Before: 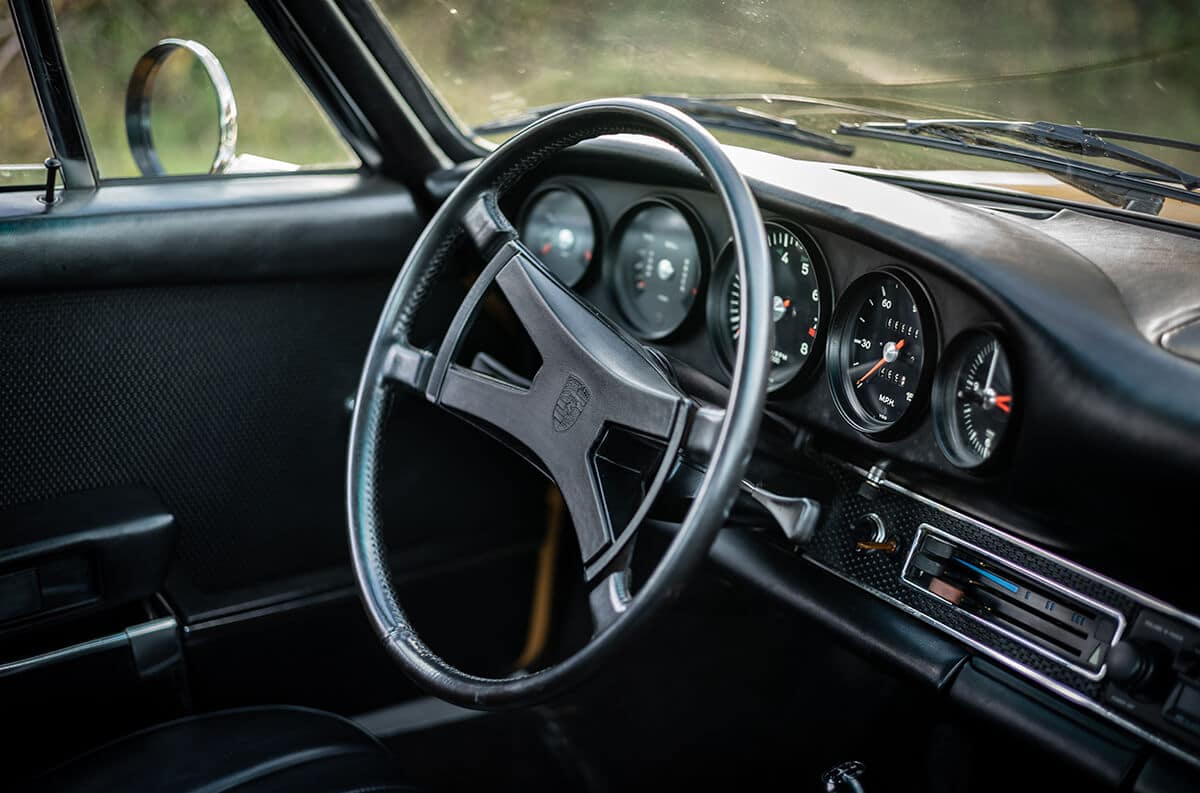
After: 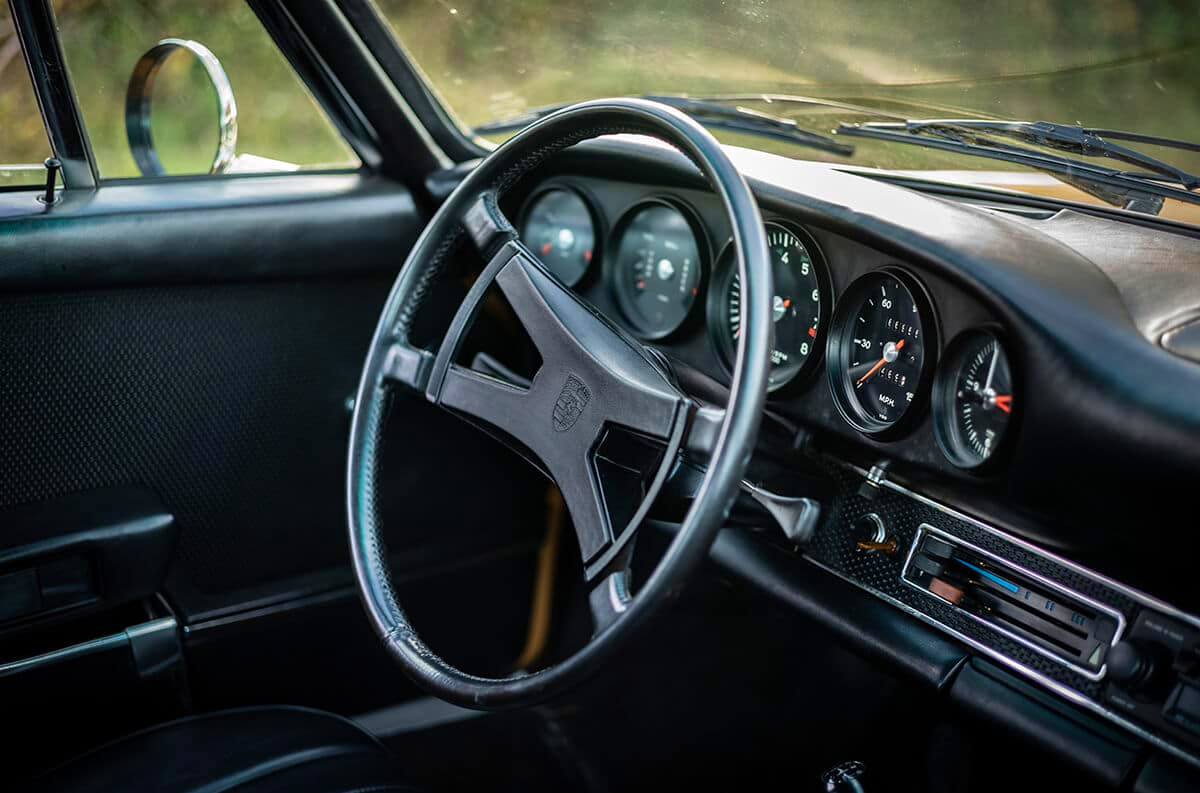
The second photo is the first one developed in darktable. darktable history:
velvia: strength 39.29%
